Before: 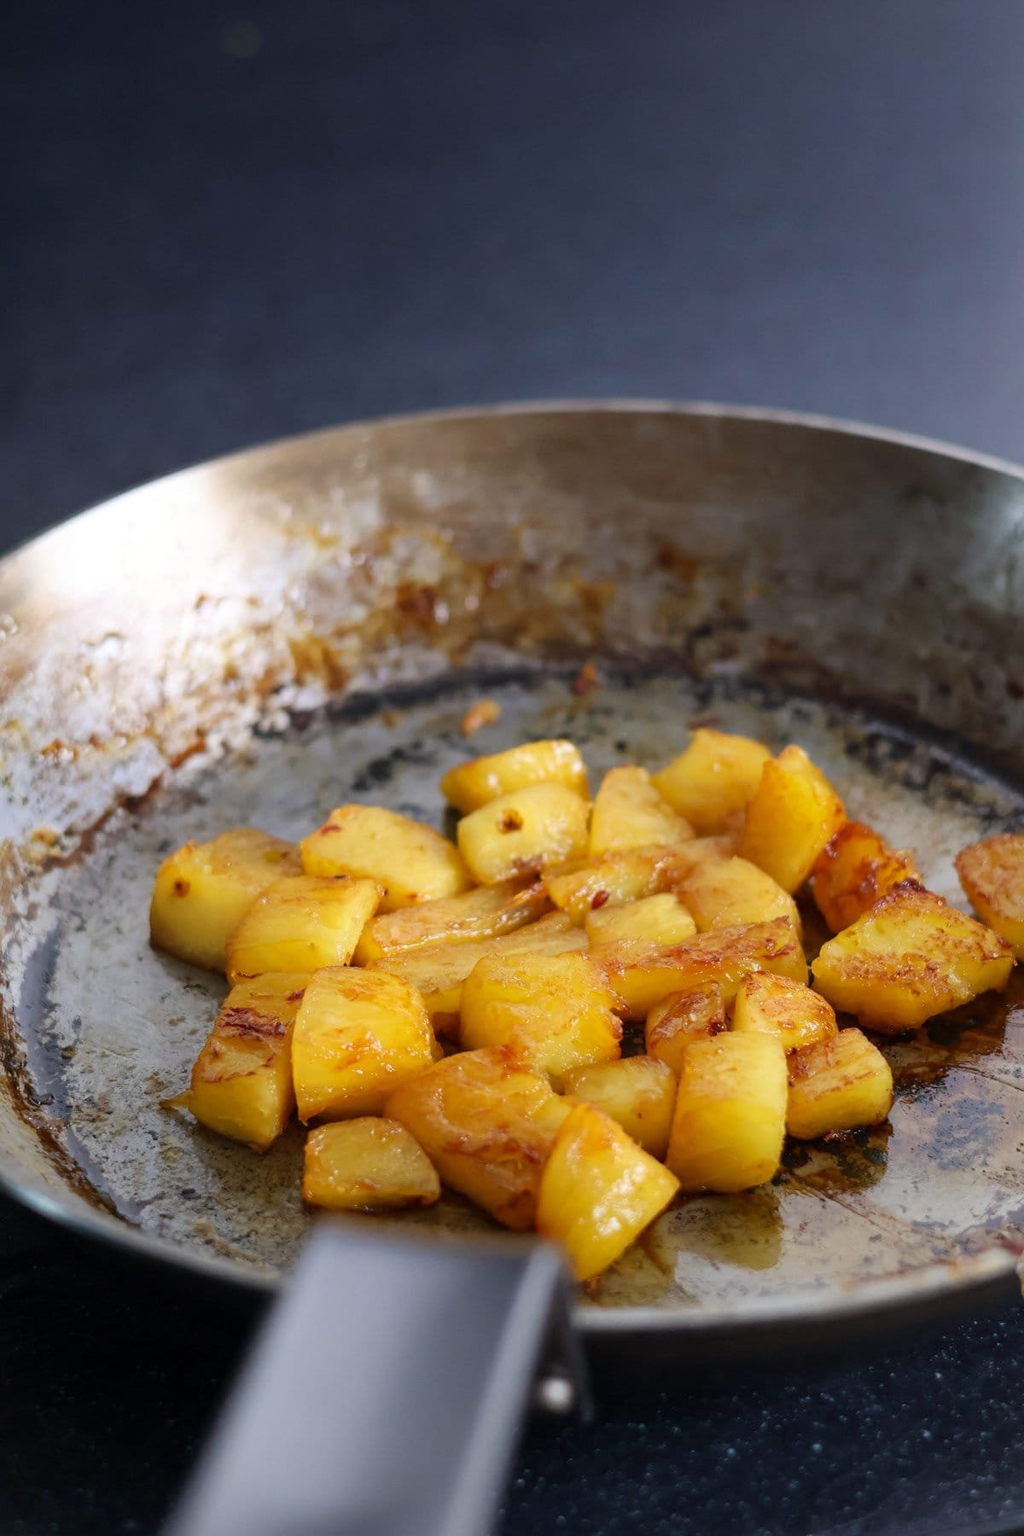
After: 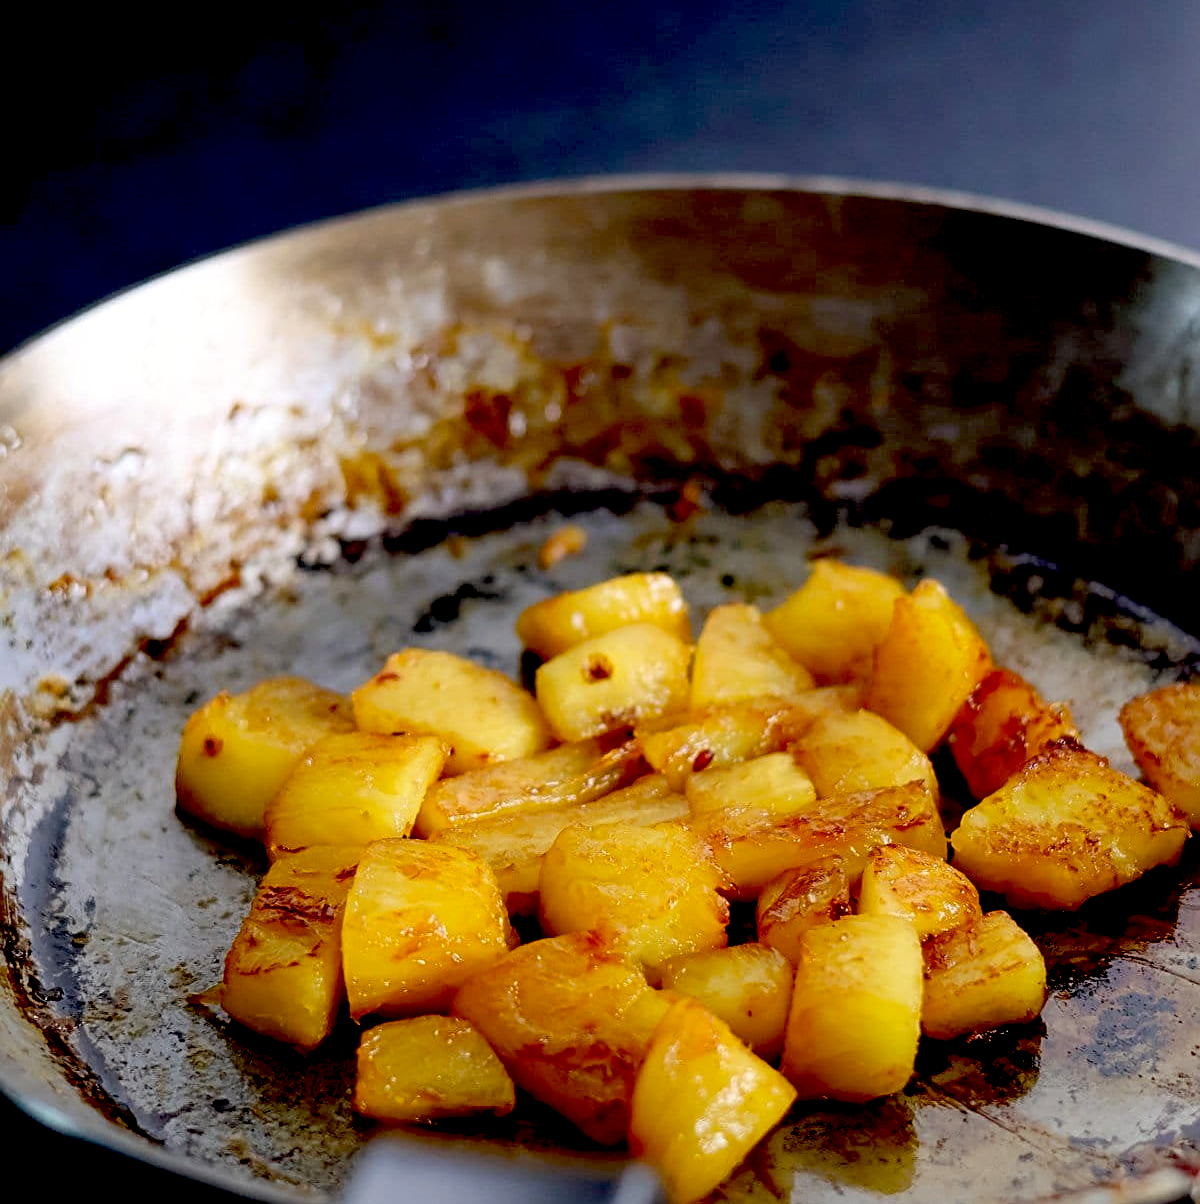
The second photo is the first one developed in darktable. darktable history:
sharpen: on, module defaults
crop: top 16.369%, bottom 16.734%
exposure: black level correction 0.048, exposure 0.012 EV, compensate highlight preservation false
